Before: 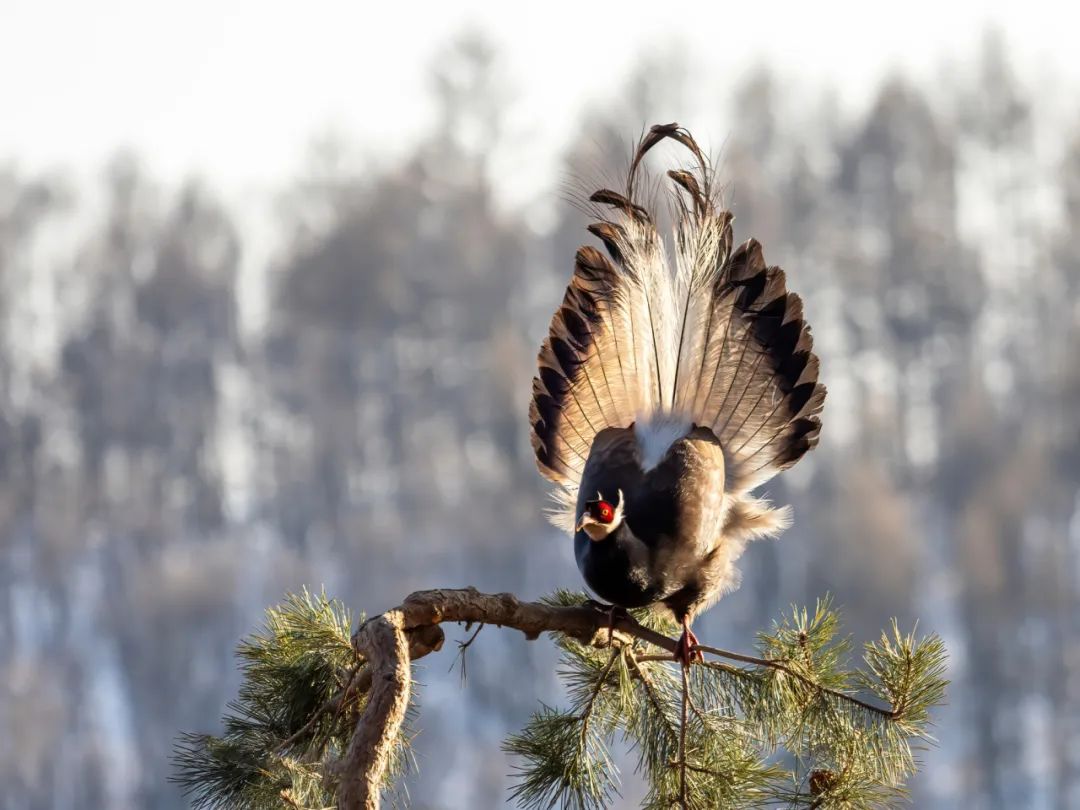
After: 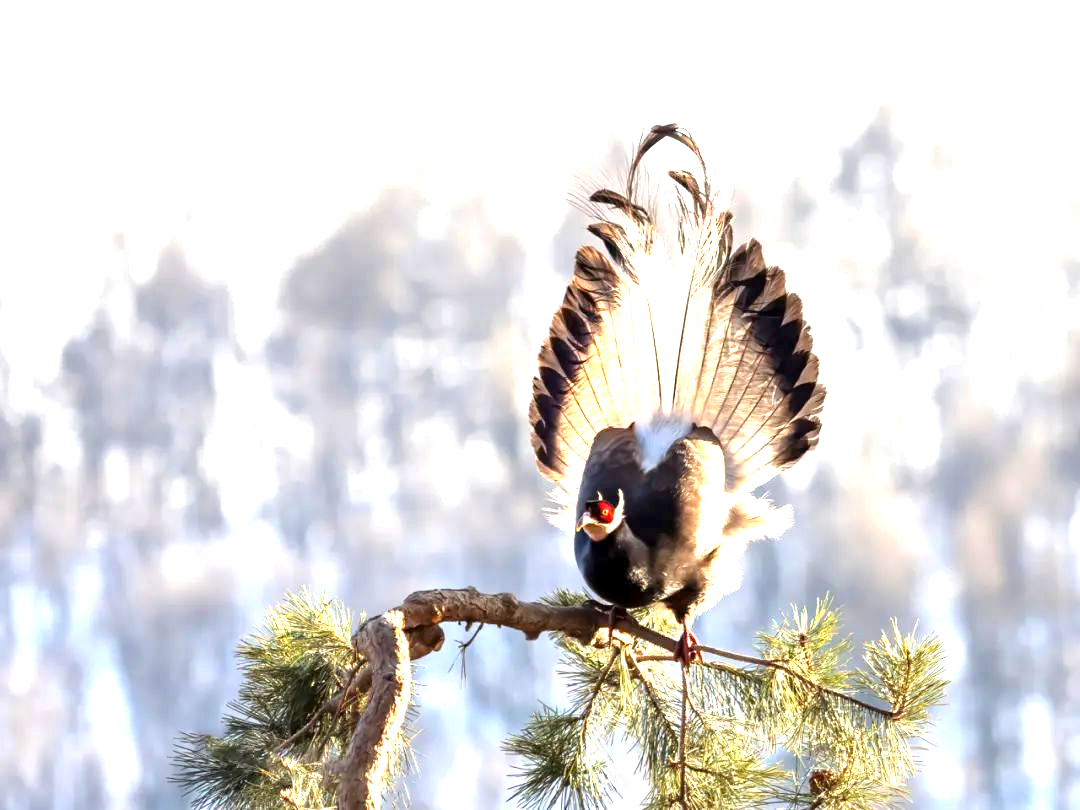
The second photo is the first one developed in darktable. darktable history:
exposure: black level correction 0.001, exposure 1.64 EV, compensate exposure bias true, compensate highlight preservation false
